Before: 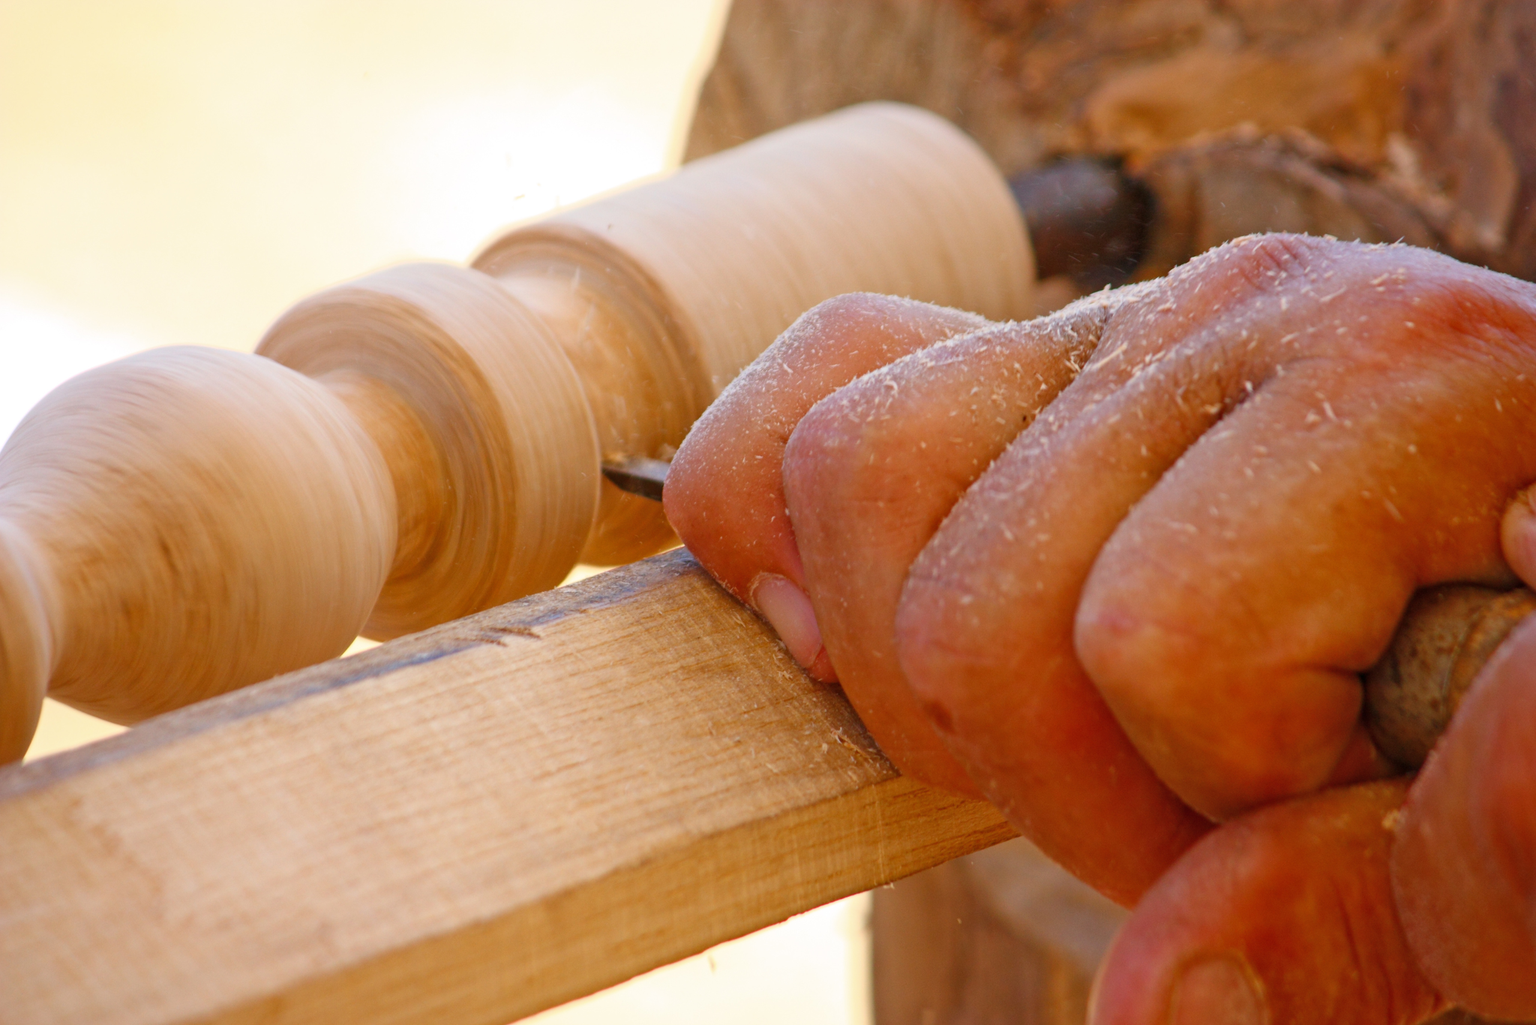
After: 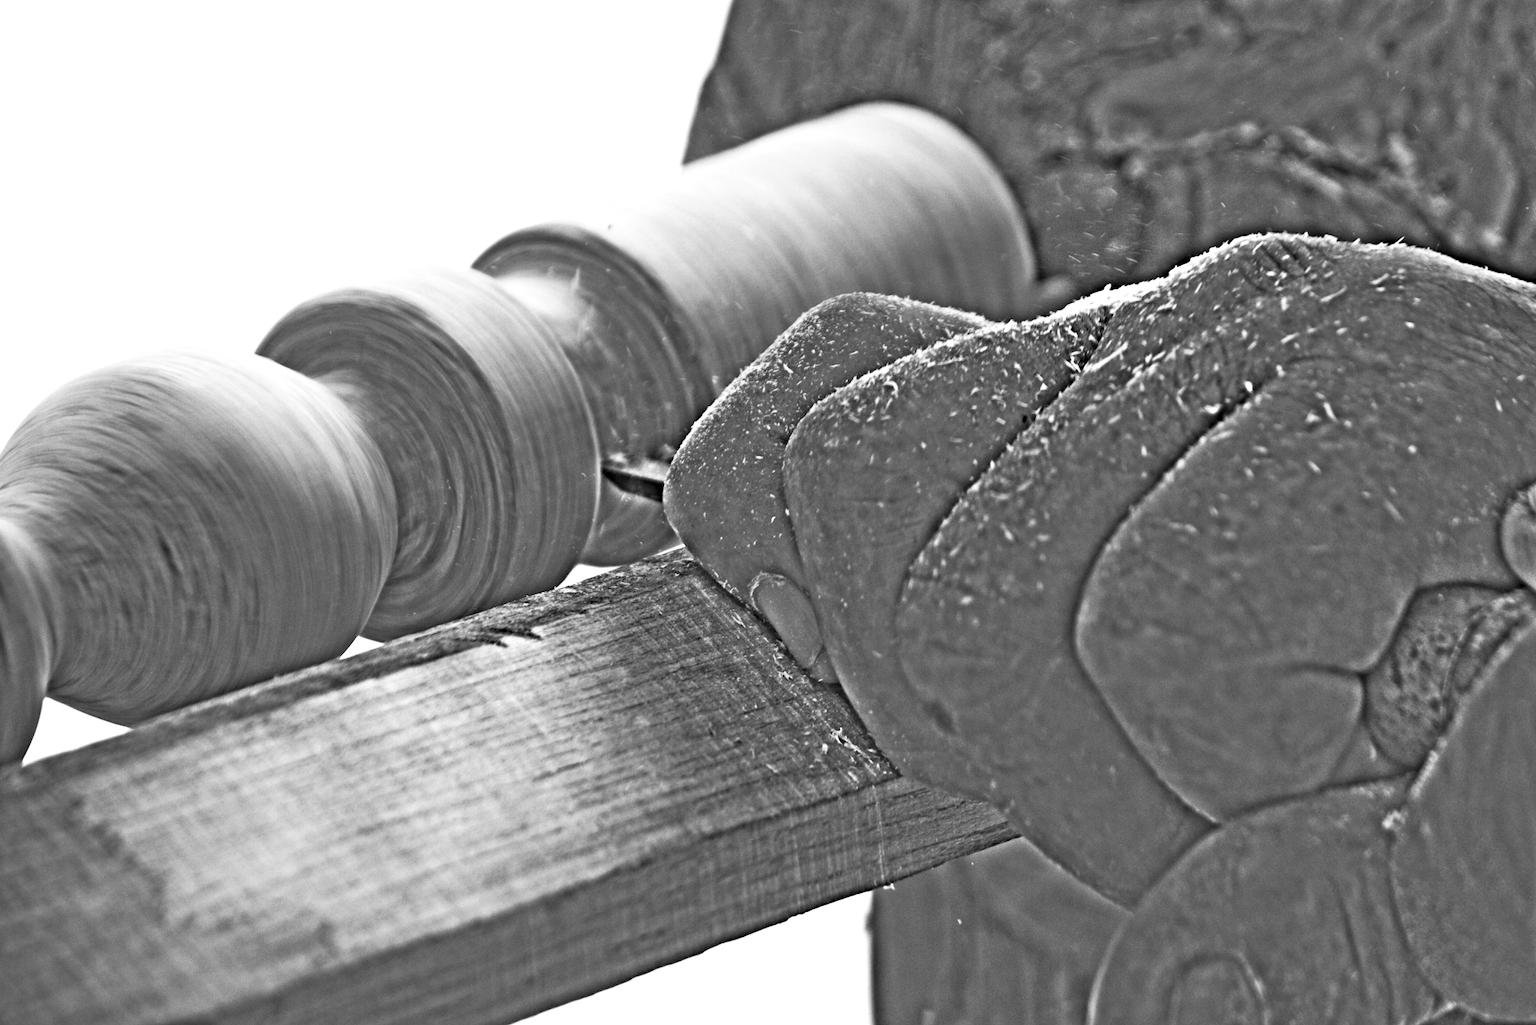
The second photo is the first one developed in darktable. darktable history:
highpass: sharpness 49.79%, contrast boost 49.79%
contrast brightness saturation: brightness -0.09
exposure: black level correction 0, exposure 1.4 EV, compensate highlight preservation false
base curve: curves: ch0 [(0, 0) (0.257, 0.25) (0.482, 0.586) (0.757, 0.871) (1, 1)]
